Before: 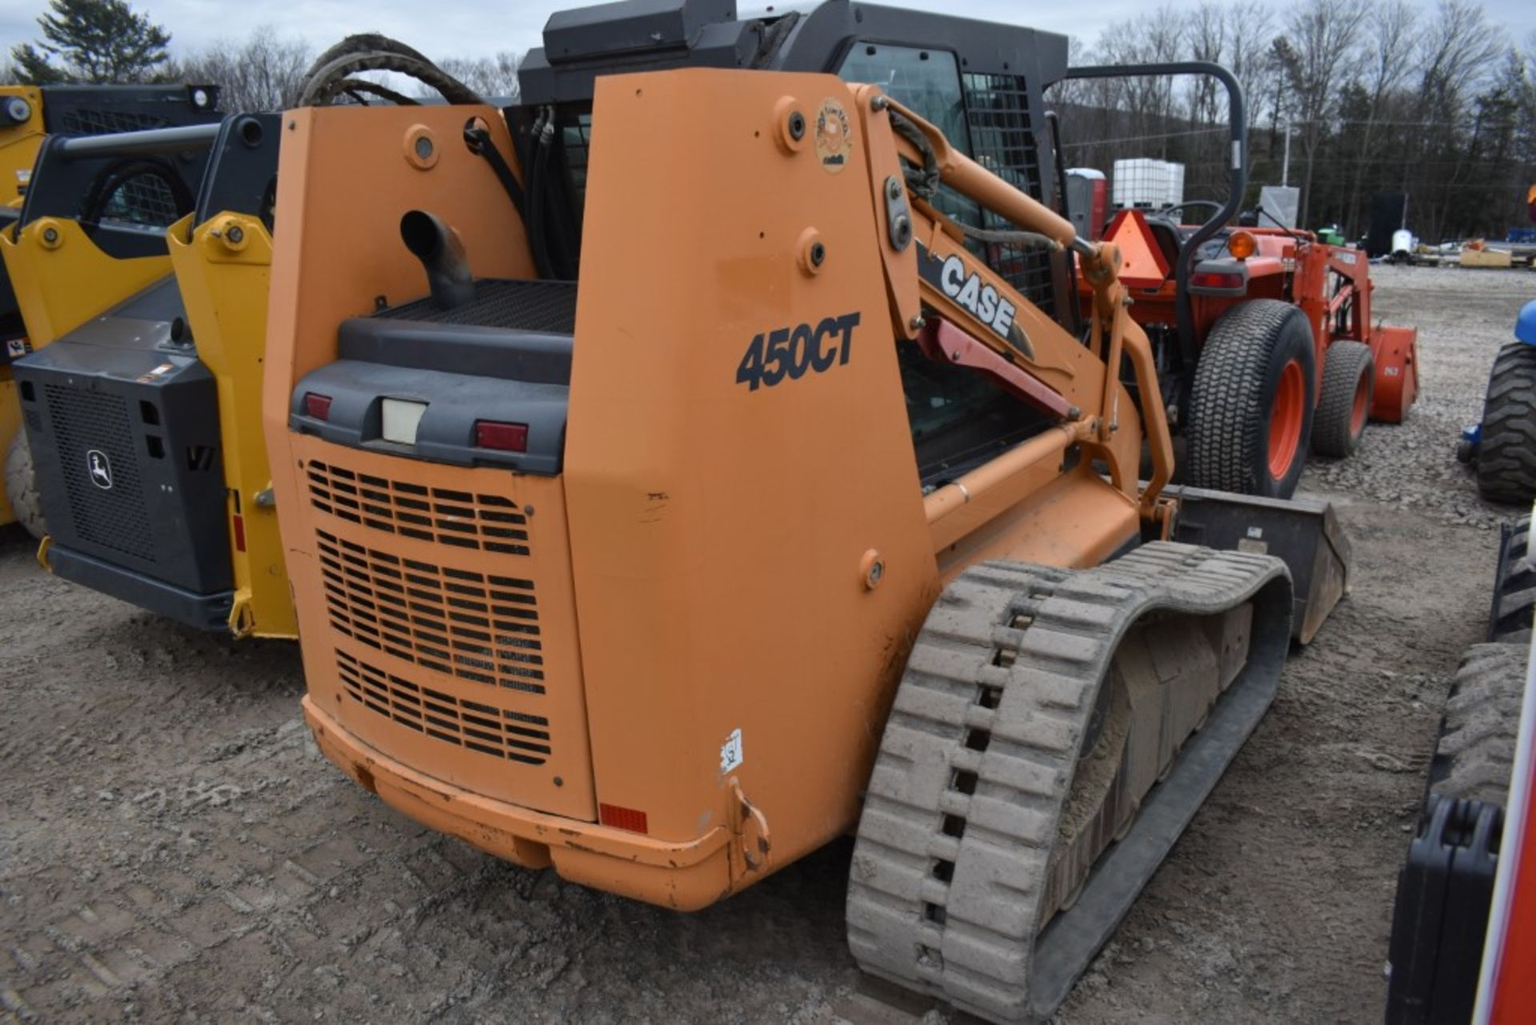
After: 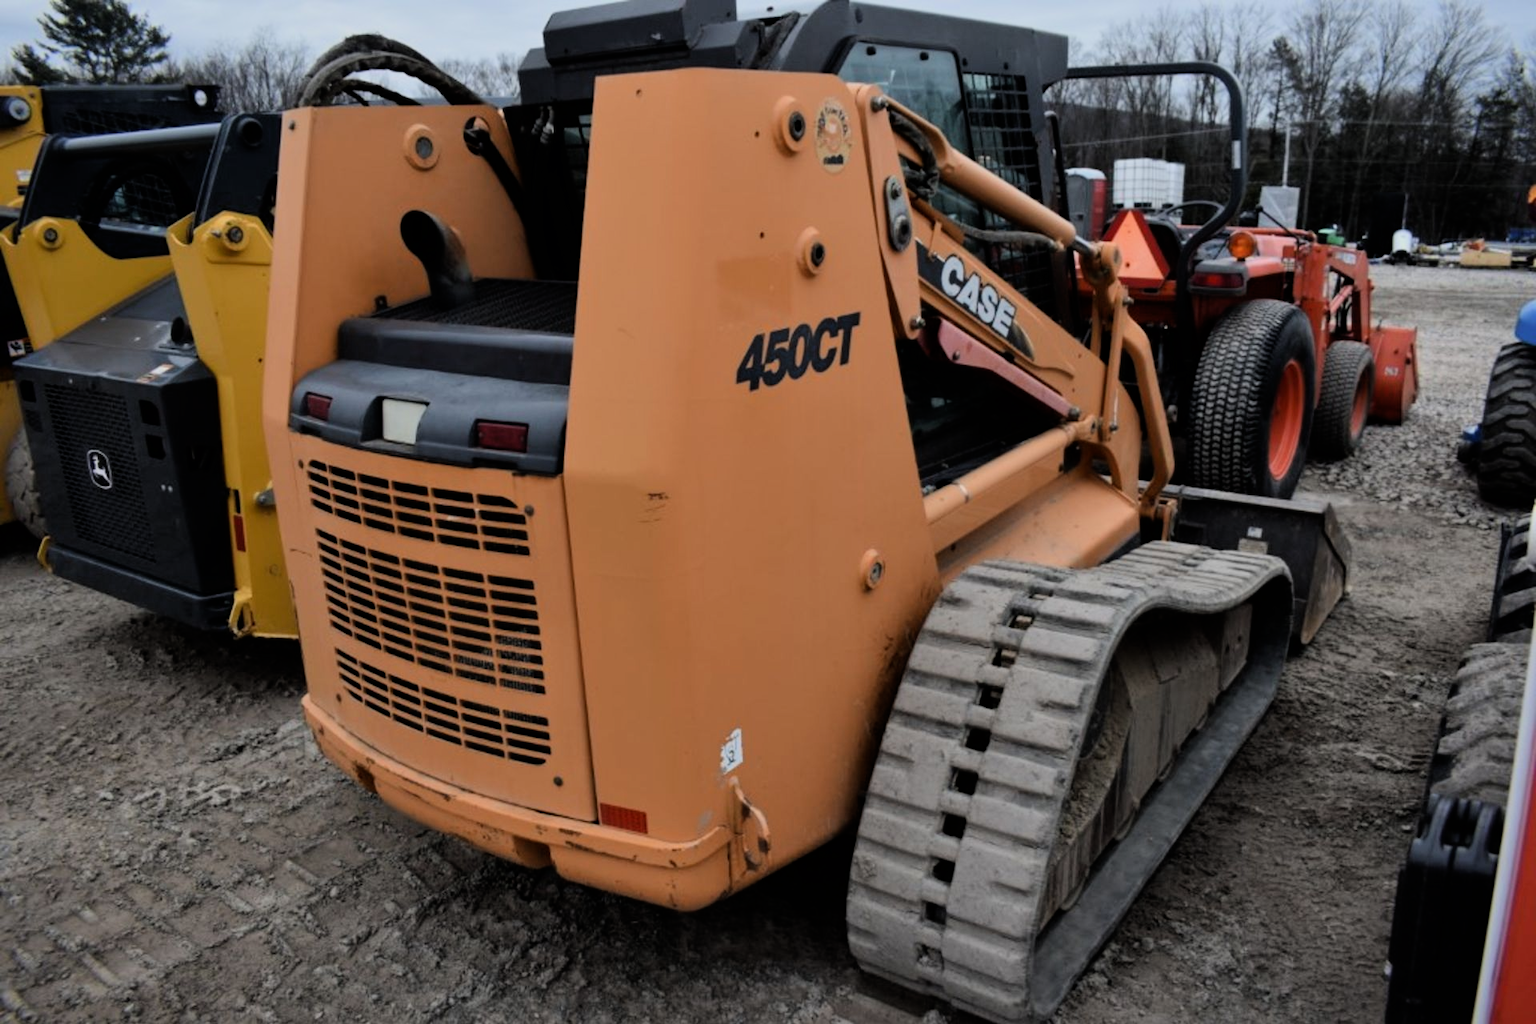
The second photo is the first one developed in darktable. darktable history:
filmic rgb: black relative exposure -7.49 EV, white relative exposure 5 EV, hardness 3.35, contrast 1.299, color science v6 (2022)
